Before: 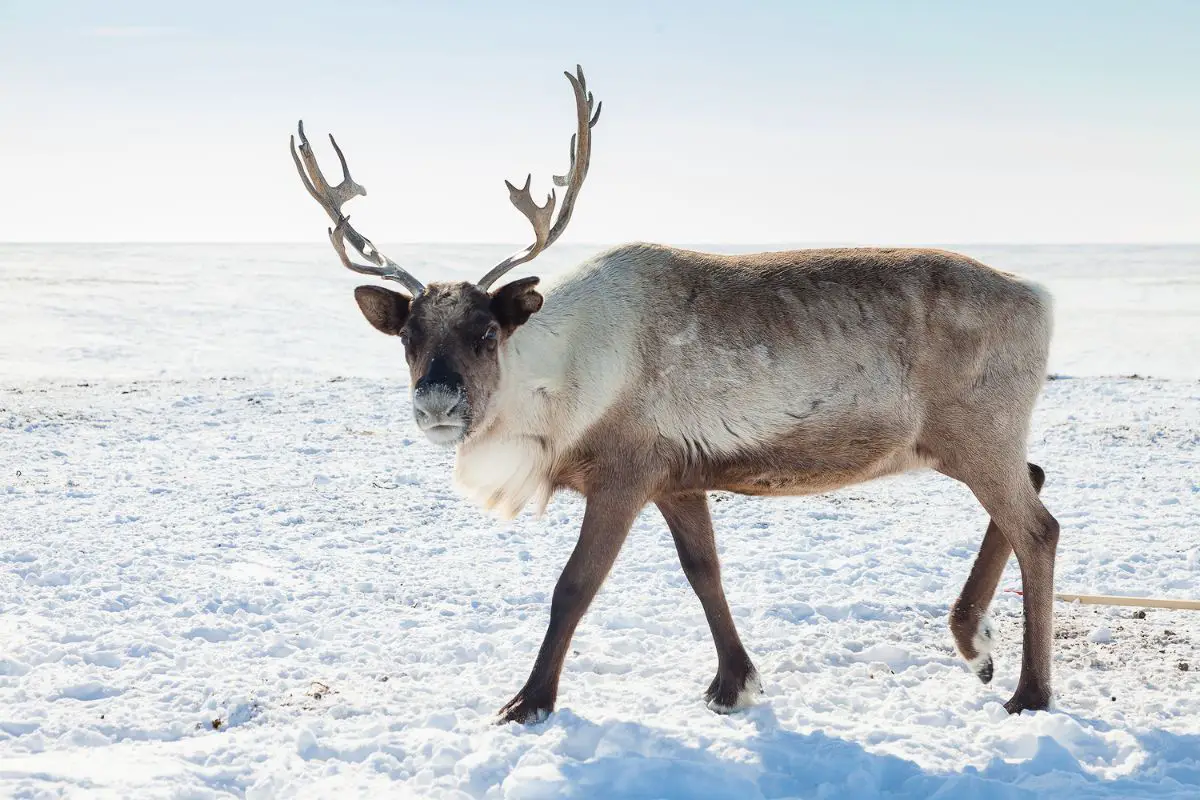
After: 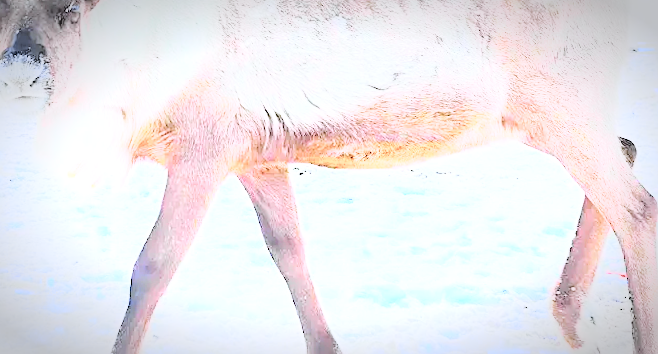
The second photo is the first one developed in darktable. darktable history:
exposure: exposure 2.25 EV, compensate highlight preservation false
crop: left 35.03%, top 36.625%, right 14.663%, bottom 20.057%
white balance: red 0.967, blue 1.119, emerald 0.756
base curve: curves: ch0 [(0, 0) (0.025, 0.046) (0.112, 0.277) (0.467, 0.74) (0.814, 0.929) (1, 0.942)]
sharpen: on, module defaults
rotate and perspective: rotation 0.128°, lens shift (vertical) -0.181, lens shift (horizontal) -0.044, shear 0.001, automatic cropping off
vignetting: automatic ratio true
tone curve: curves: ch0 [(0, 0) (0.037, 0.011) (0.131, 0.108) (0.279, 0.279) (0.476, 0.554) (0.617, 0.693) (0.704, 0.77) (0.813, 0.852) (0.916, 0.924) (1, 0.993)]; ch1 [(0, 0) (0.318, 0.278) (0.444, 0.427) (0.493, 0.492) (0.508, 0.502) (0.534, 0.531) (0.562, 0.571) (0.626, 0.667) (0.746, 0.764) (1, 1)]; ch2 [(0, 0) (0.316, 0.292) (0.381, 0.37) (0.423, 0.448) (0.476, 0.492) (0.502, 0.498) (0.522, 0.518) (0.533, 0.532) (0.586, 0.631) (0.634, 0.663) (0.7, 0.7) (0.861, 0.808) (1, 0.951)], color space Lab, independent channels, preserve colors none
